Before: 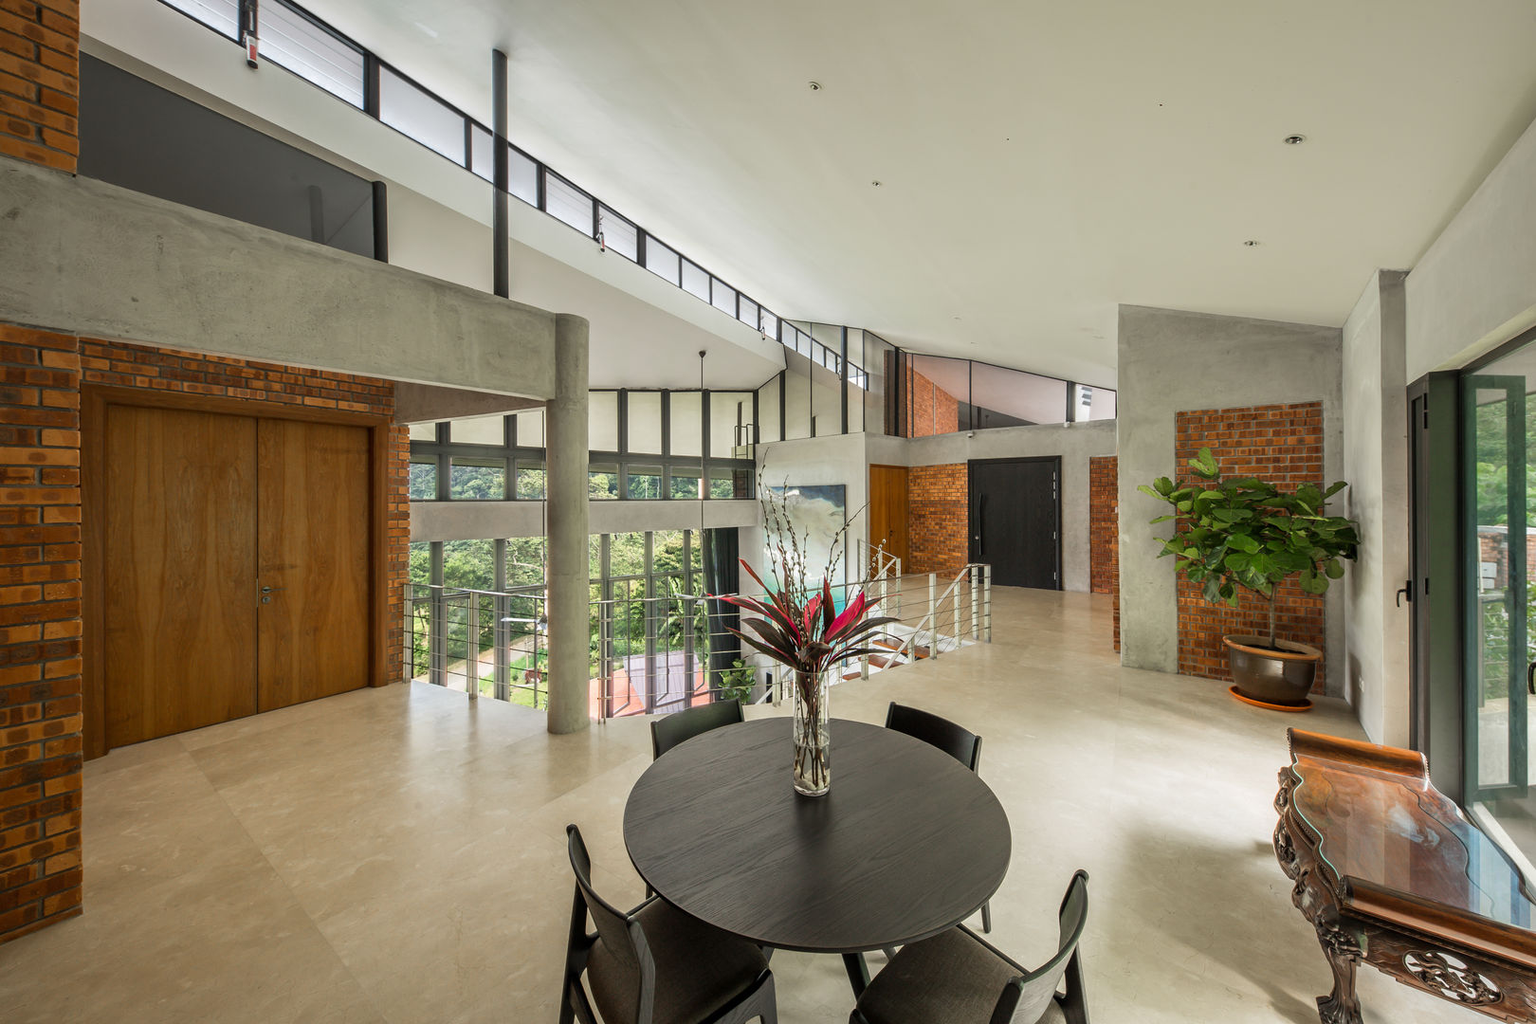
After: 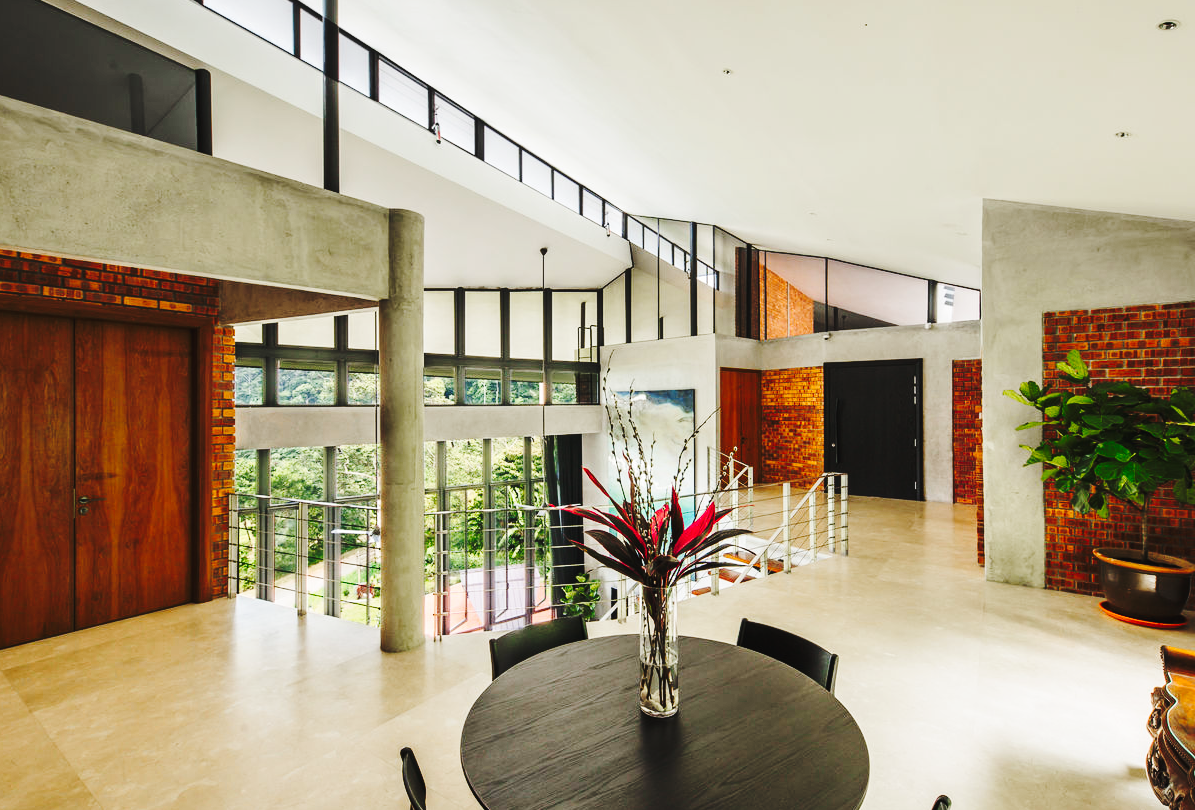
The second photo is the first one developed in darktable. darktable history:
tone curve: curves: ch0 [(0, 0.026) (0.184, 0.172) (0.391, 0.468) (0.446, 0.56) (0.605, 0.758) (0.831, 0.931) (0.992, 1)]; ch1 [(0, 0) (0.437, 0.447) (0.501, 0.502) (0.538, 0.539) (0.574, 0.589) (0.617, 0.64) (0.699, 0.749) (0.859, 0.919) (1, 1)]; ch2 [(0, 0) (0.33, 0.301) (0.421, 0.443) (0.447, 0.482) (0.499, 0.509) (0.538, 0.564) (0.585, 0.615) (0.664, 0.664) (1, 1)], preserve colors none
base curve: curves: ch0 [(0, 0) (0.073, 0.04) (0.157, 0.139) (0.492, 0.492) (0.758, 0.758) (1, 1)], preserve colors none
crop and rotate: left 12.202%, top 11.329%, right 13.977%, bottom 13.653%
